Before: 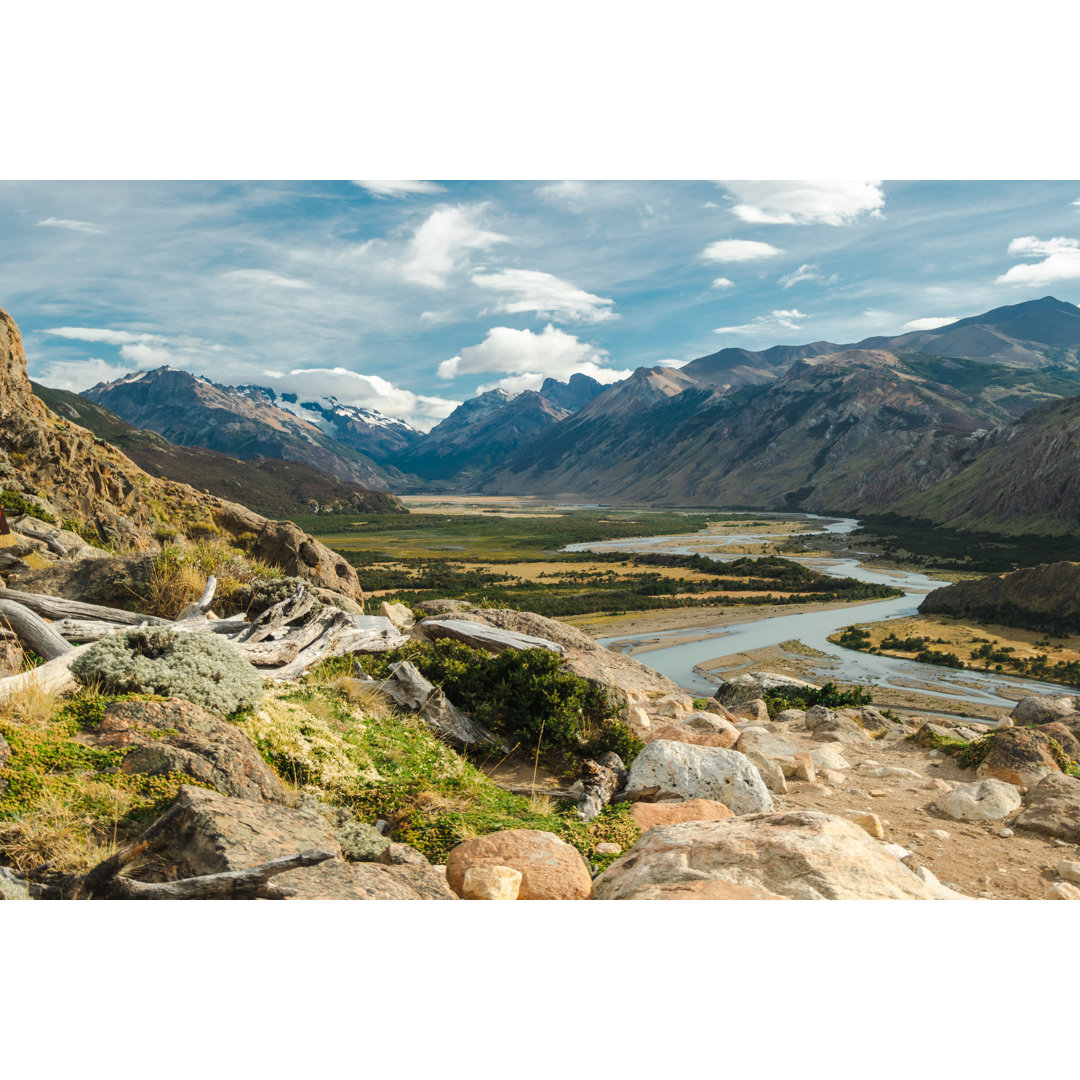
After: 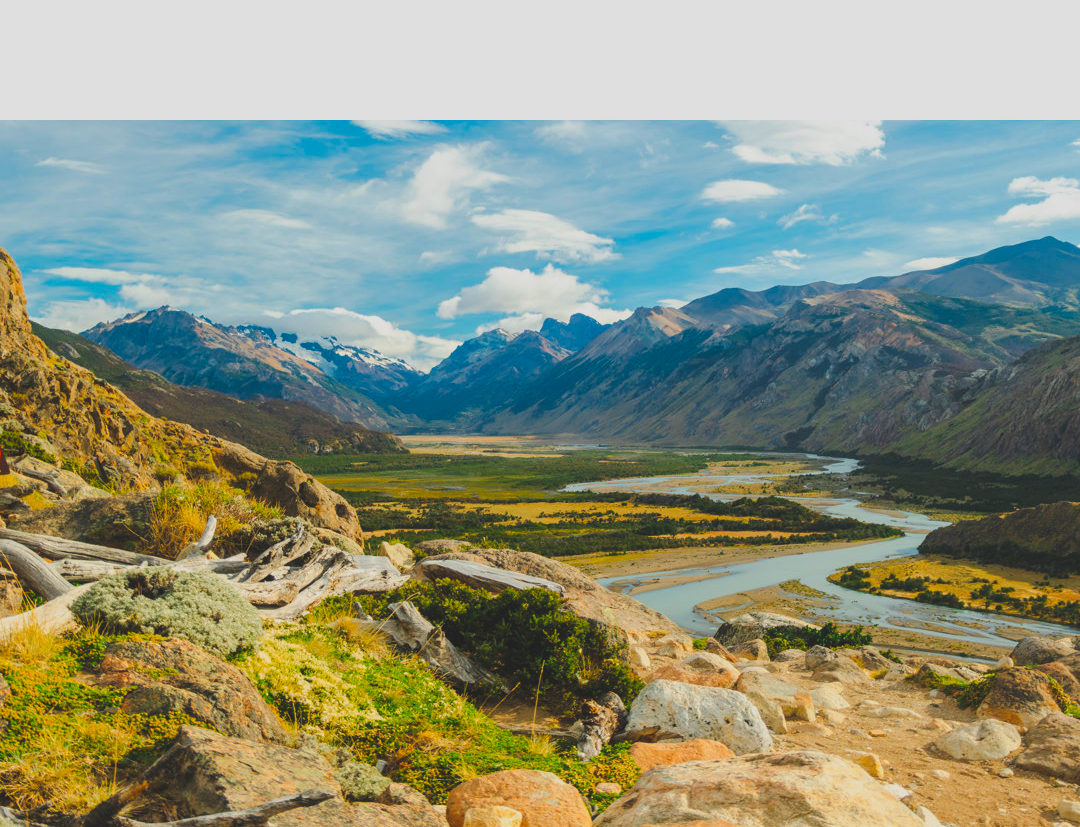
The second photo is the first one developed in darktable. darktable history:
color balance rgb: perceptual saturation grading › global saturation 10.937%, global vibrance 20%
exposure: black level correction -0.017, exposure -1.04 EV, compensate highlight preservation false
crop: top 5.64%, bottom 17.76%
tone curve: curves: ch0 [(0.001, 0.034) (0.115, 0.093) (0.251, 0.232) (0.382, 0.397) (0.652, 0.719) (0.802, 0.876) (1, 0.998)]; ch1 [(0, 0) (0.384, 0.324) (0.472, 0.466) (0.504, 0.5) (0.517, 0.533) (0.547, 0.564) (0.582, 0.628) (0.657, 0.727) (1, 1)]; ch2 [(0, 0) (0.278, 0.232) (0.5, 0.5) (0.531, 0.552) (0.61, 0.653) (1, 1)], preserve colors none
contrast brightness saturation: contrast 0.068, brightness 0.177, saturation 0.405
